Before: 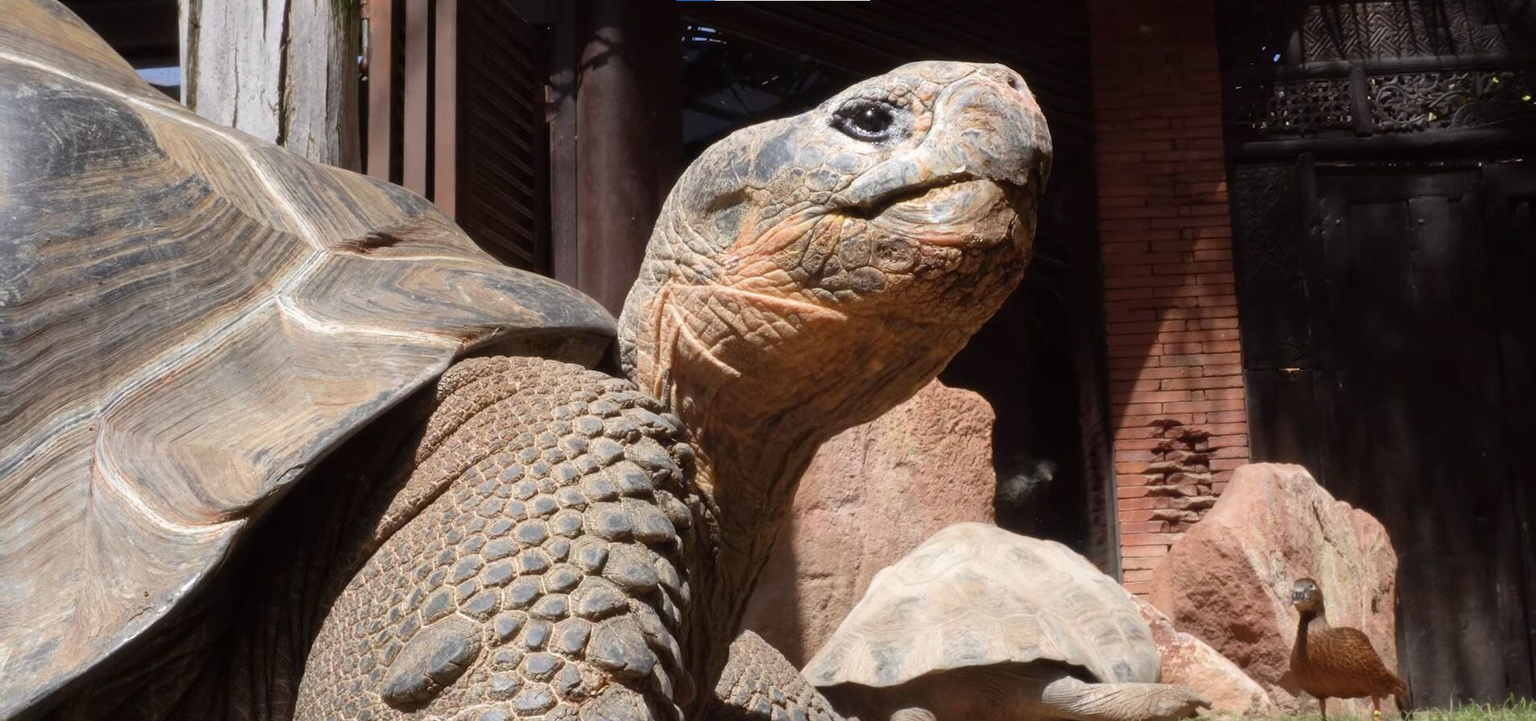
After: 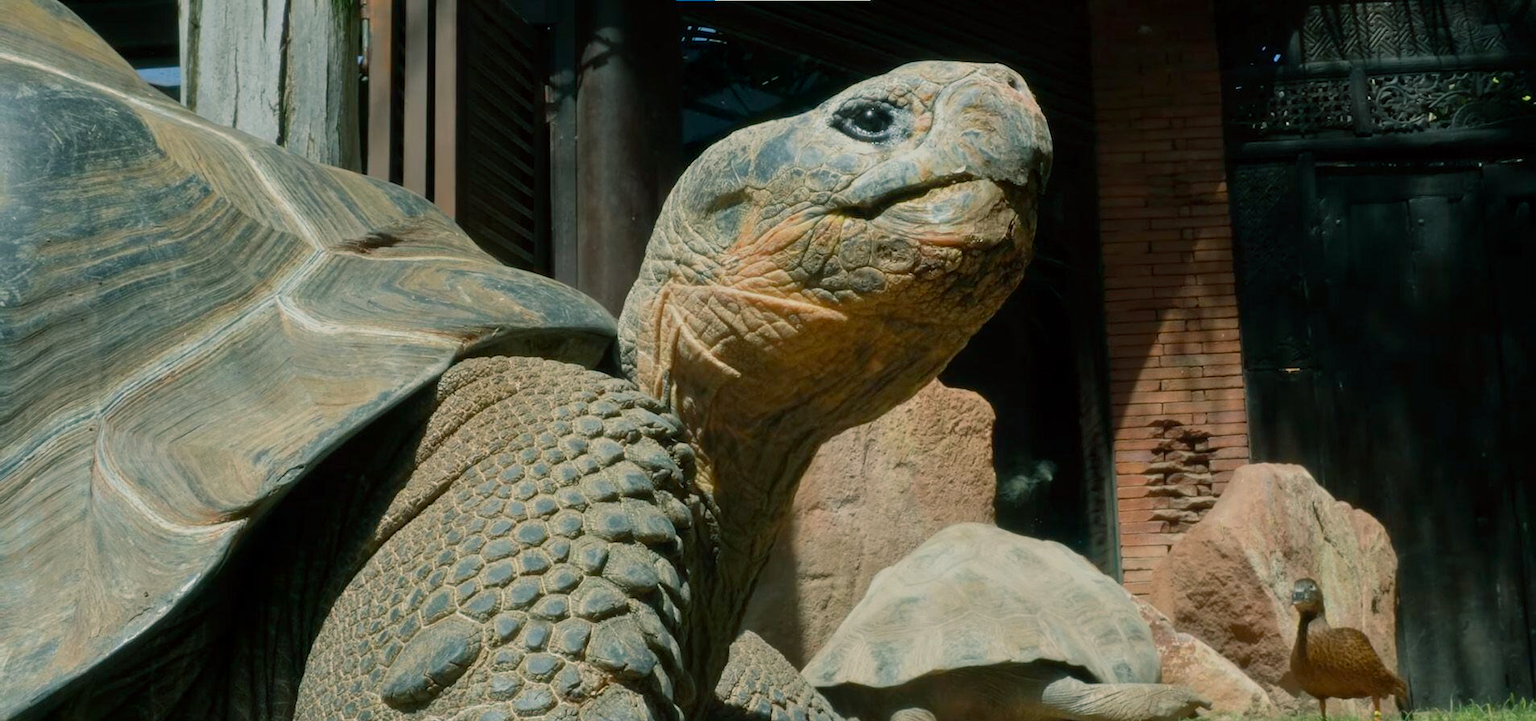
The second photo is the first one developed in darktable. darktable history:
tone equalizer: -8 EV -0.001 EV, -7 EV 0.004 EV, -6 EV -0.014 EV, -5 EV 0.014 EV, -4 EV -0.01 EV, -3 EV 0.031 EV, -2 EV -0.089 EV, -1 EV -0.284 EV, +0 EV -0.581 EV
color balance rgb: power › chroma 2.166%, power › hue 169.03°, highlights gain › chroma 2.04%, highlights gain › hue 72.4°, linear chroma grading › global chroma 0.361%, perceptual saturation grading › global saturation 19.934%
exposure: black level correction 0.001, exposure -0.197 EV, compensate highlight preservation false
